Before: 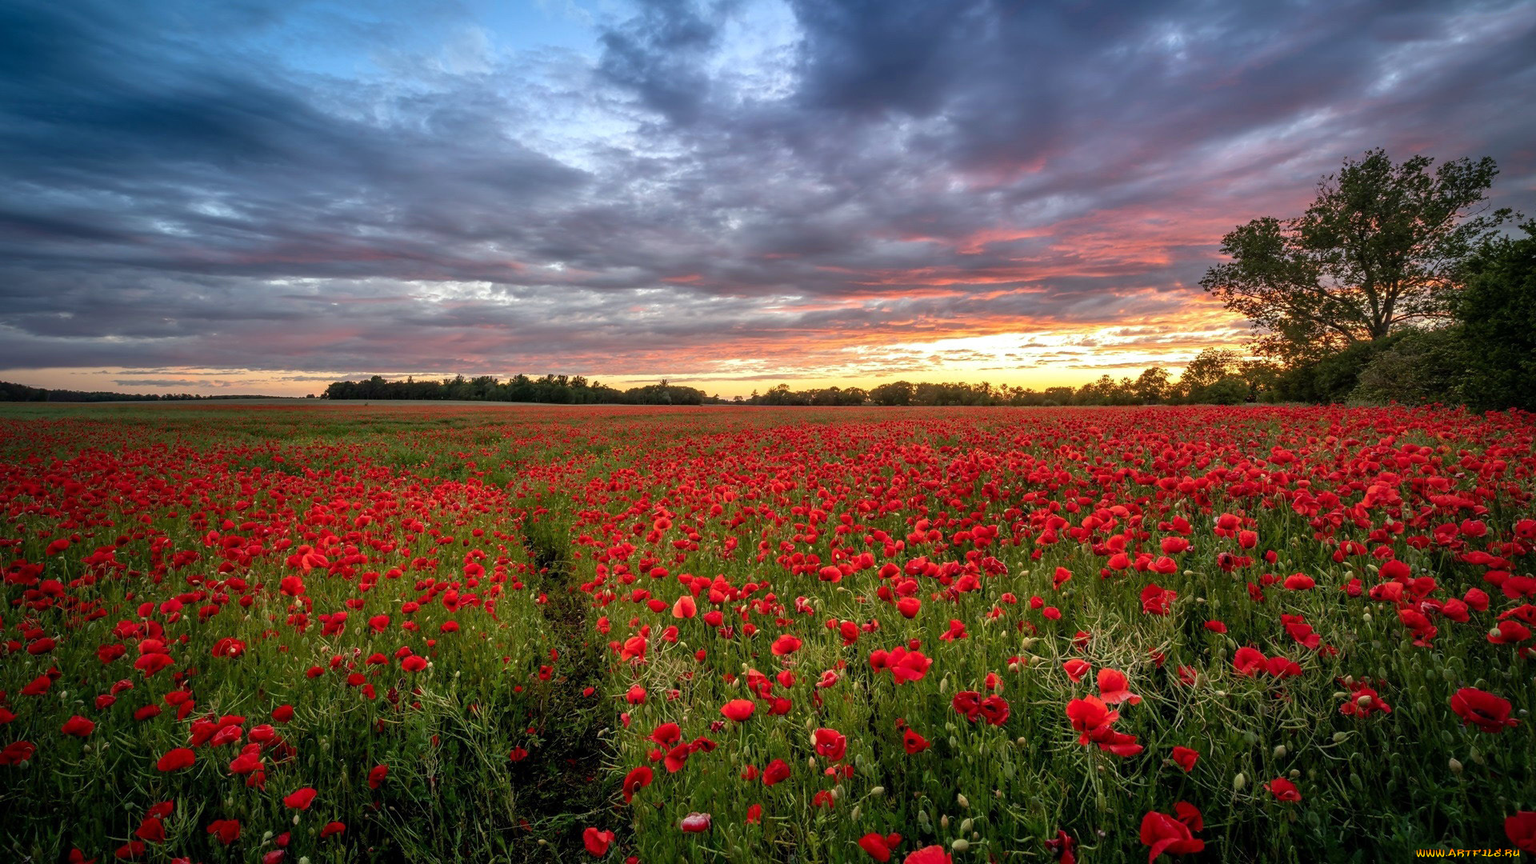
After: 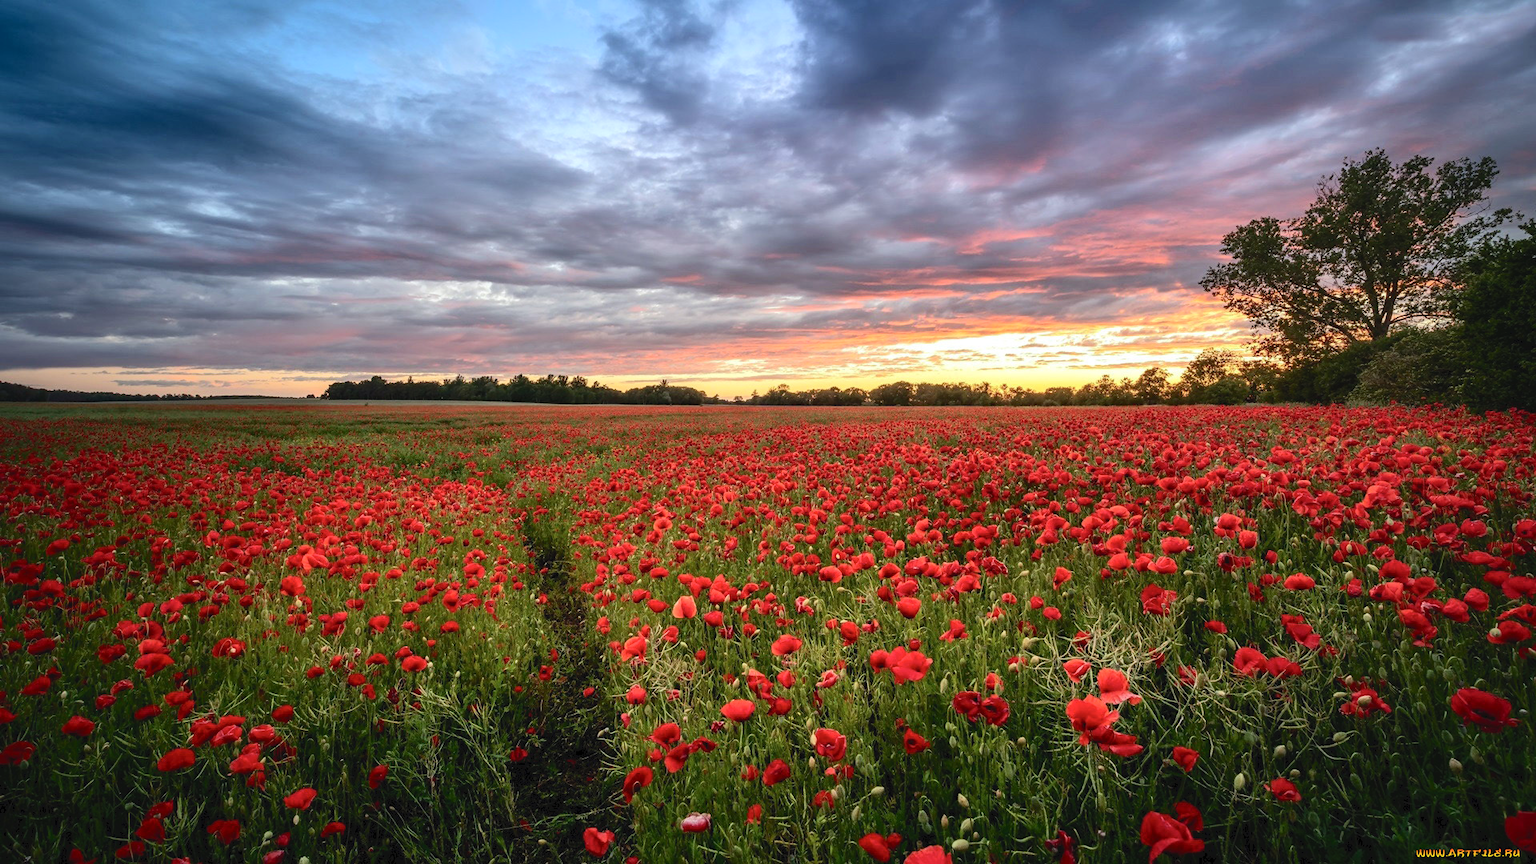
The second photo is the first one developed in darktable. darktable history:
tone curve: curves: ch0 [(0, 0) (0.003, 0.049) (0.011, 0.052) (0.025, 0.061) (0.044, 0.08) (0.069, 0.101) (0.1, 0.119) (0.136, 0.139) (0.177, 0.172) (0.224, 0.222) (0.277, 0.292) (0.335, 0.367) (0.399, 0.444) (0.468, 0.538) (0.543, 0.623) (0.623, 0.713) (0.709, 0.784) (0.801, 0.844) (0.898, 0.916) (1, 1)], color space Lab, independent channels, preserve colors none
